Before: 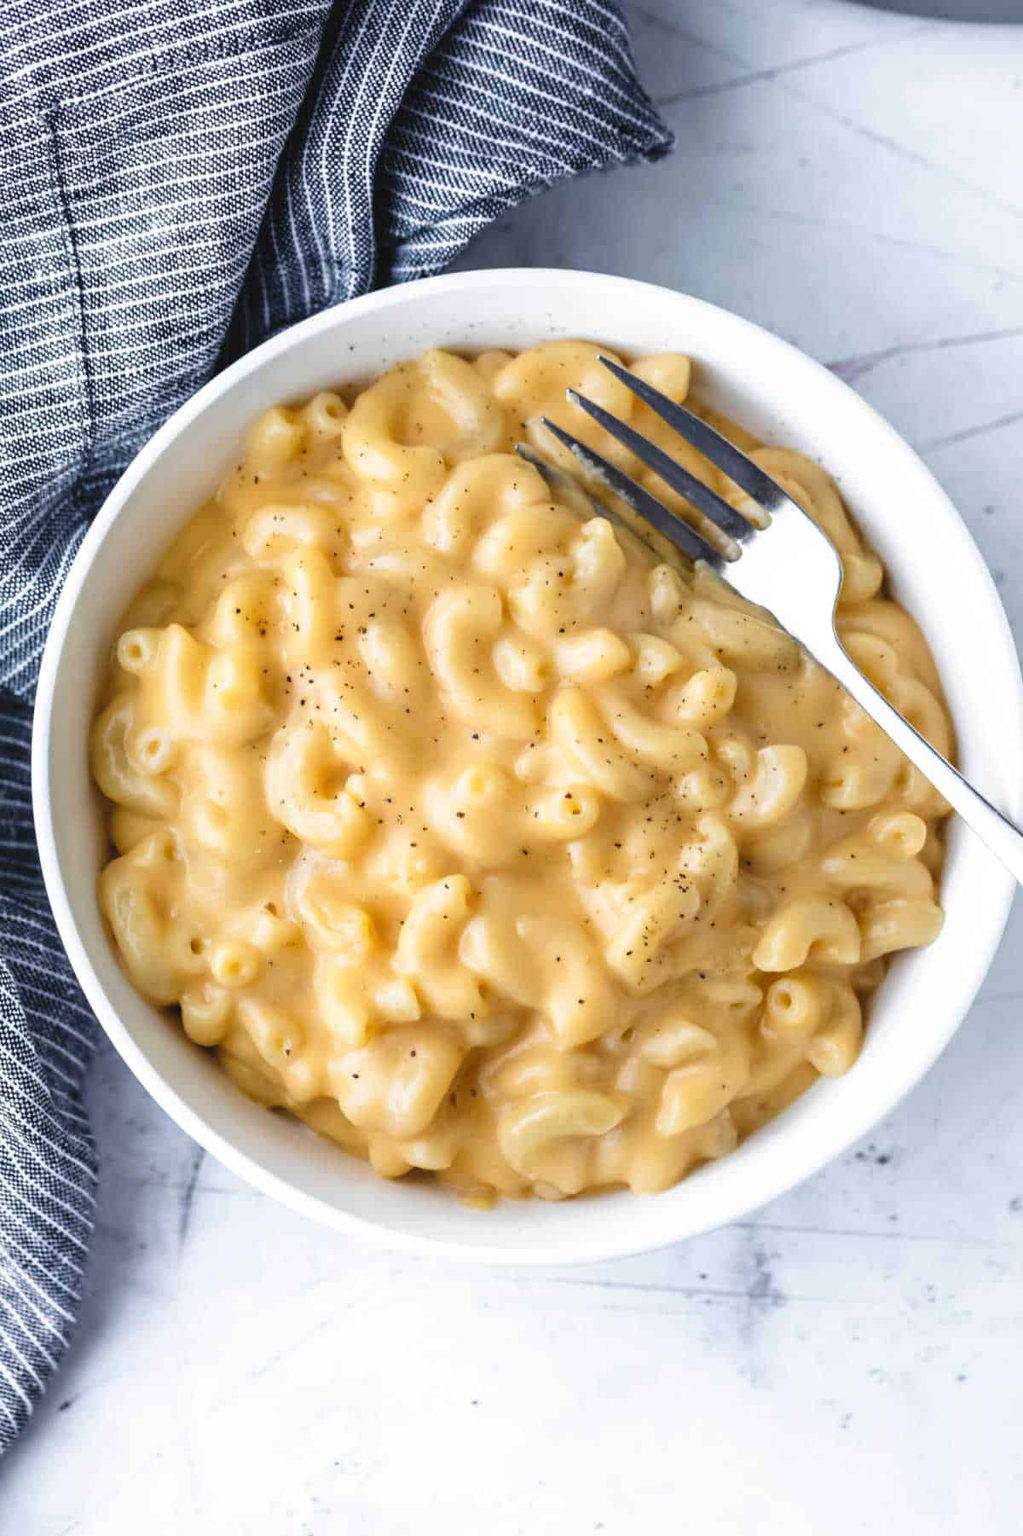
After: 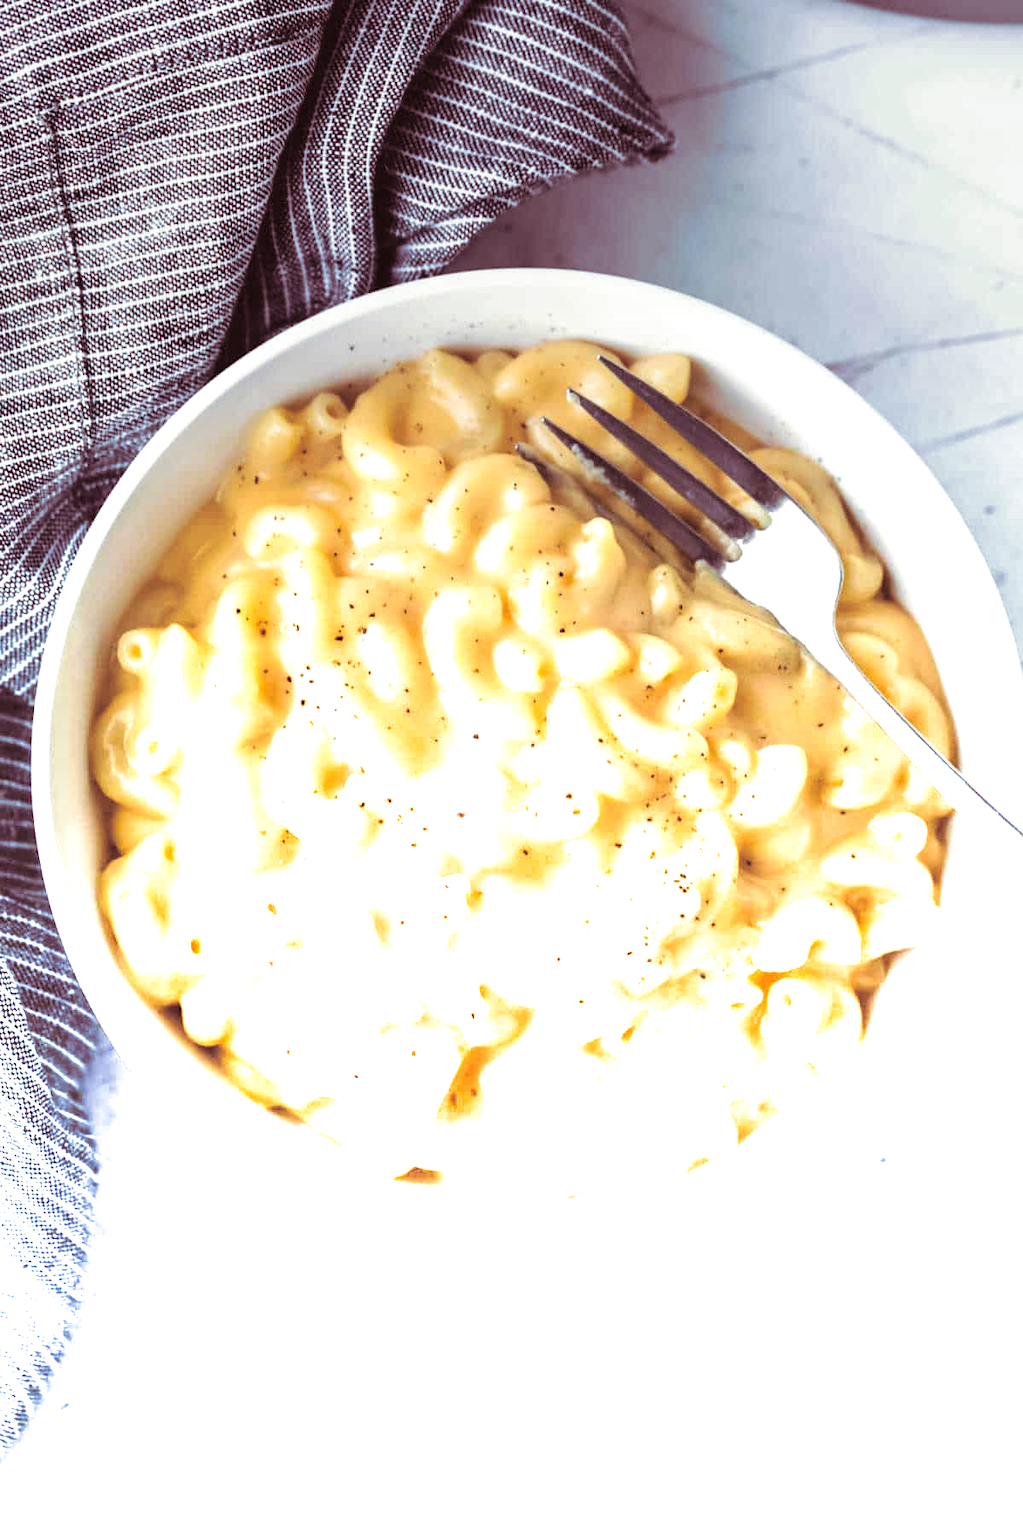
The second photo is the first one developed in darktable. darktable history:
split-toning: on, module defaults
color zones: curves: ch0 [(0, 0.5) (0.143, 0.5) (0.286, 0.5) (0.429, 0.5) (0.571, 0.5) (0.714, 0.476) (0.857, 0.5) (1, 0.5)]; ch2 [(0, 0.5) (0.143, 0.5) (0.286, 0.5) (0.429, 0.5) (0.571, 0.5) (0.714, 0.487) (0.857, 0.5) (1, 0.5)]
graduated density: density -3.9 EV
